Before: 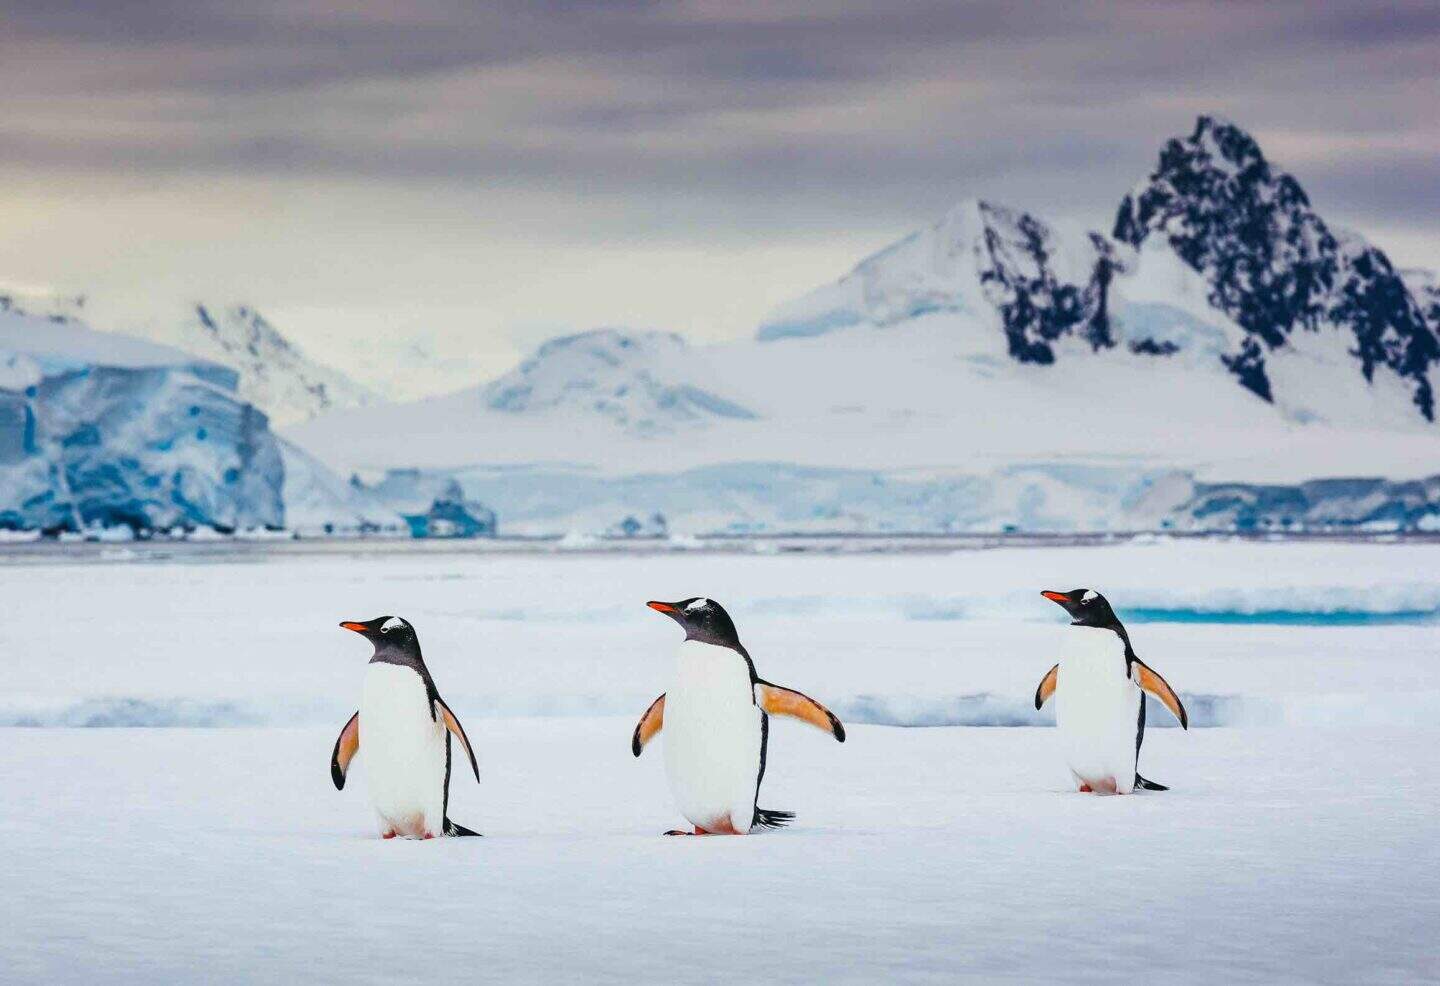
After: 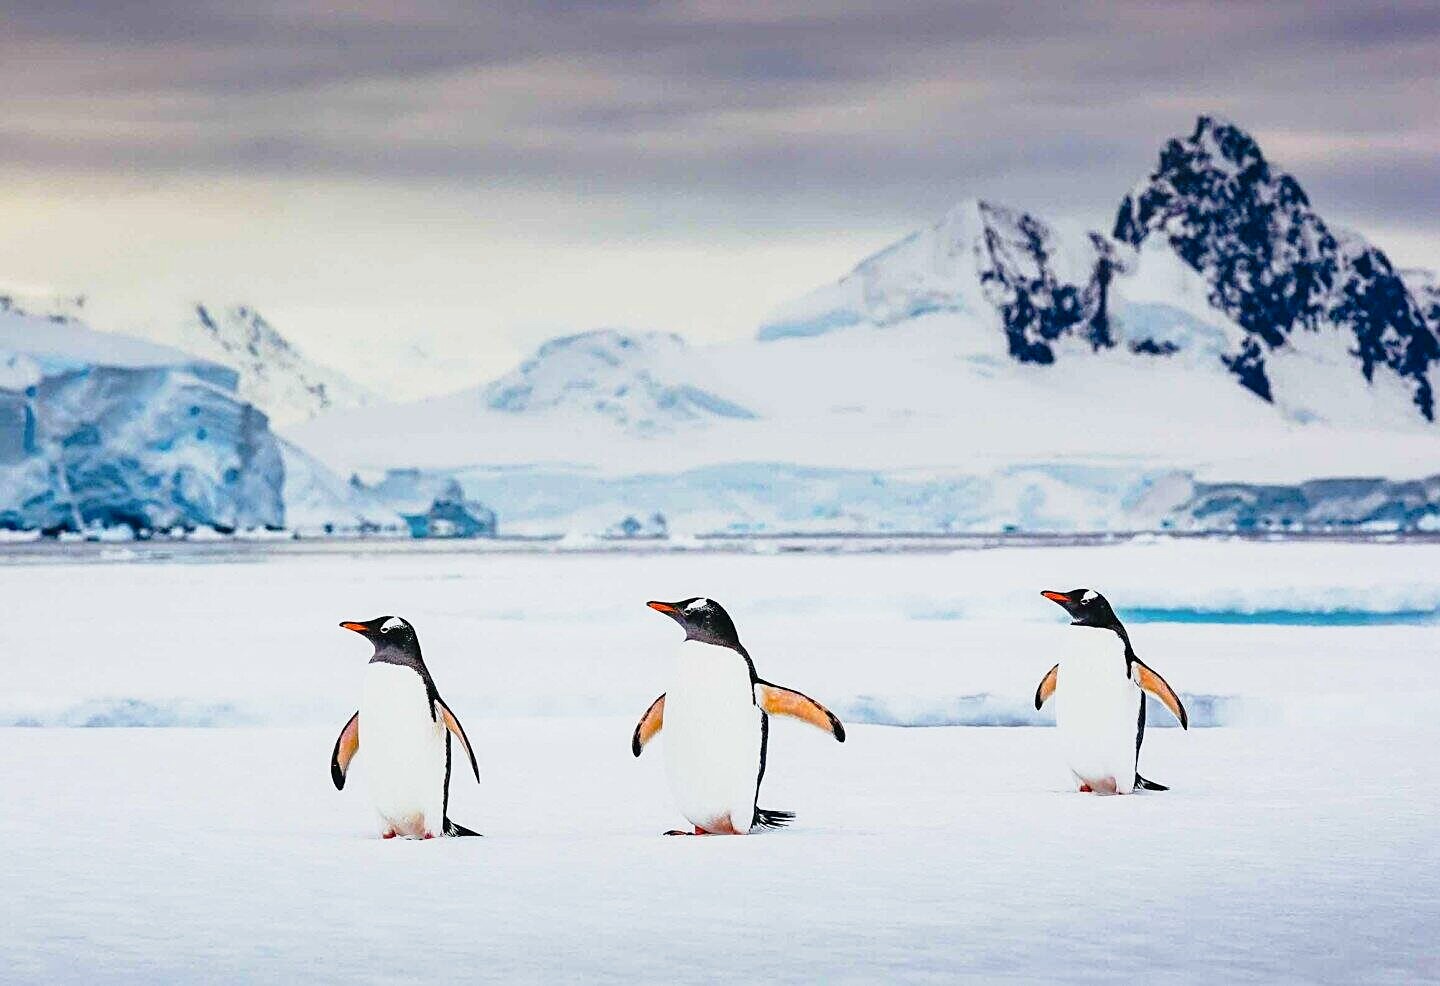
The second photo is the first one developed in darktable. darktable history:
sharpen: on, module defaults
tone curve: curves: ch0 [(0, 0.009) (0.105, 0.08) (0.195, 0.18) (0.283, 0.316) (0.384, 0.434) (0.485, 0.531) (0.638, 0.69) (0.81, 0.872) (1, 0.977)]; ch1 [(0, 0) (0.161, 0.092) (0.35, 0.33) (0.379, 0.401) (0.456, 0.469) (0.502, 0.5) (0.525, 0.514) (0.586, 0.604) (0.642, 0.645) (0.858, 0.817) (1, 0.942)]; ch2 [(0, 0) (0.371, 0.362) (0.437, 0.437) (0.48, 0.49) (0.53, 0.515) (0.56, 0.571) (0.622, 0.606) (0.881, 0.795) (1, 0.929)], preserve colors none
